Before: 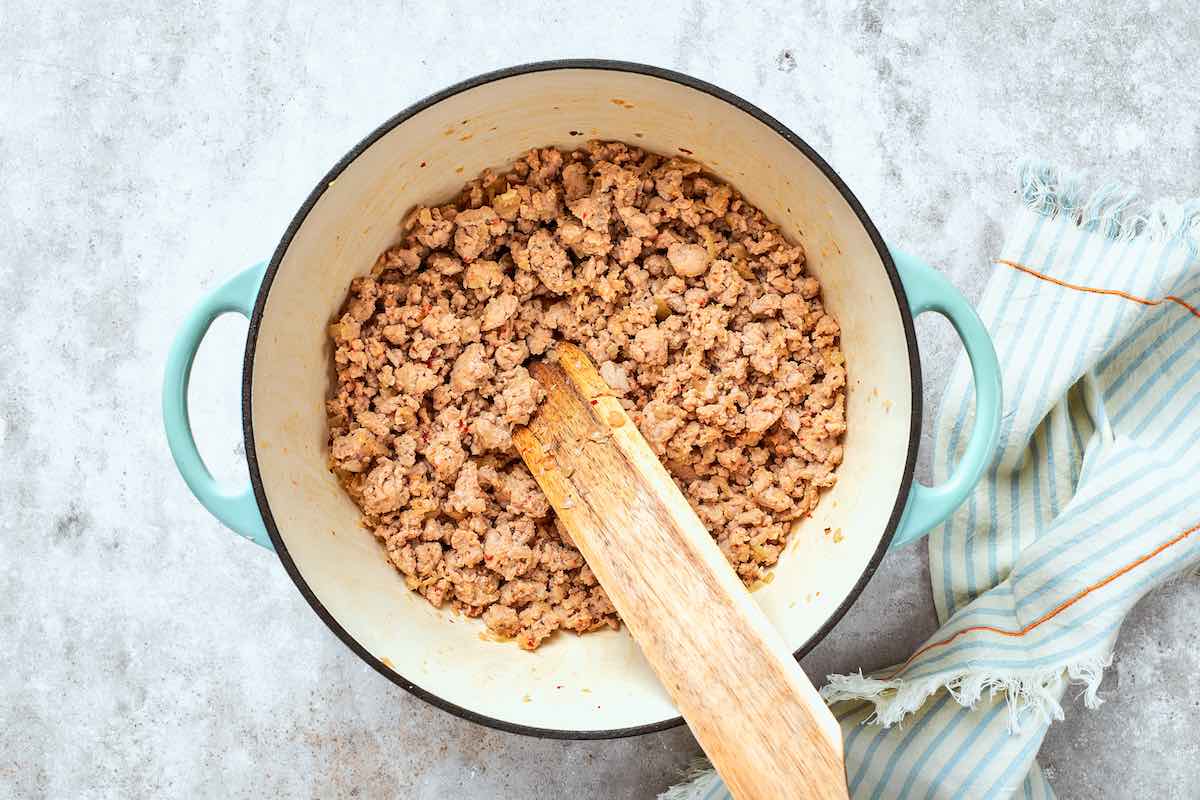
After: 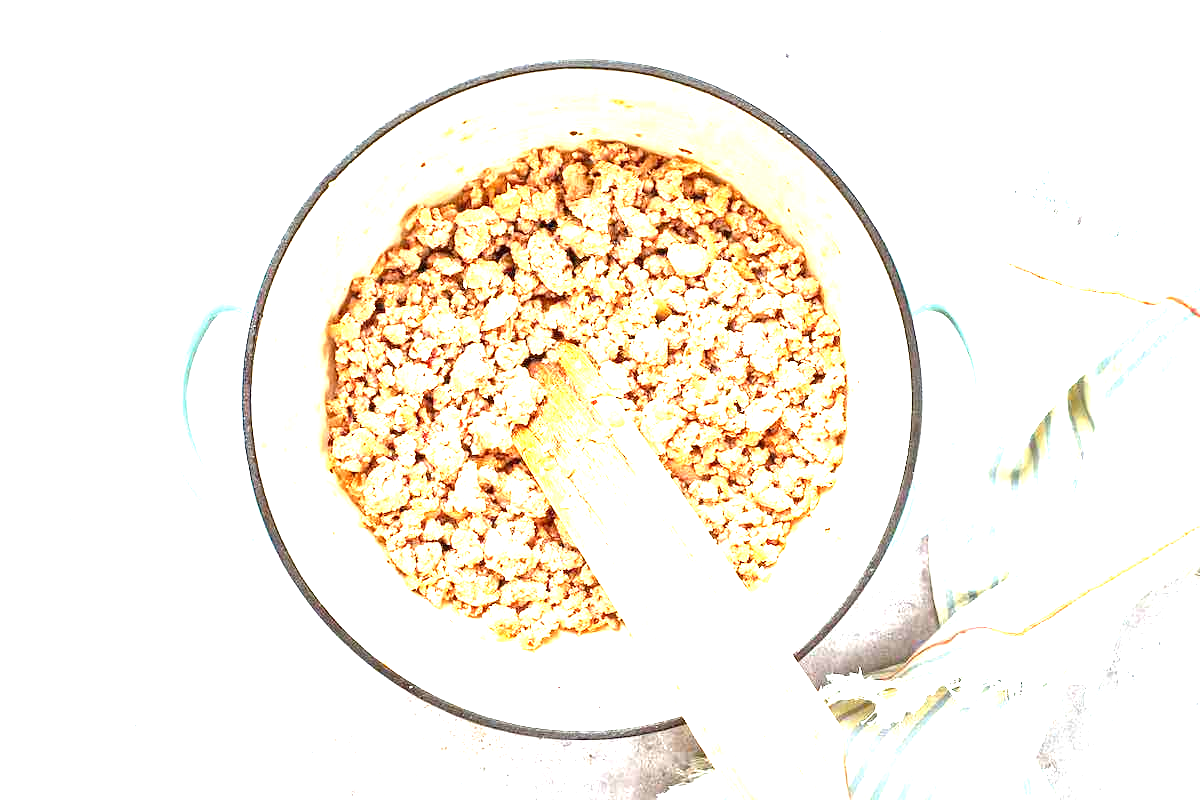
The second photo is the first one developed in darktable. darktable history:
exposure: exposure 2.227 EV, compensate highlight preservation false
